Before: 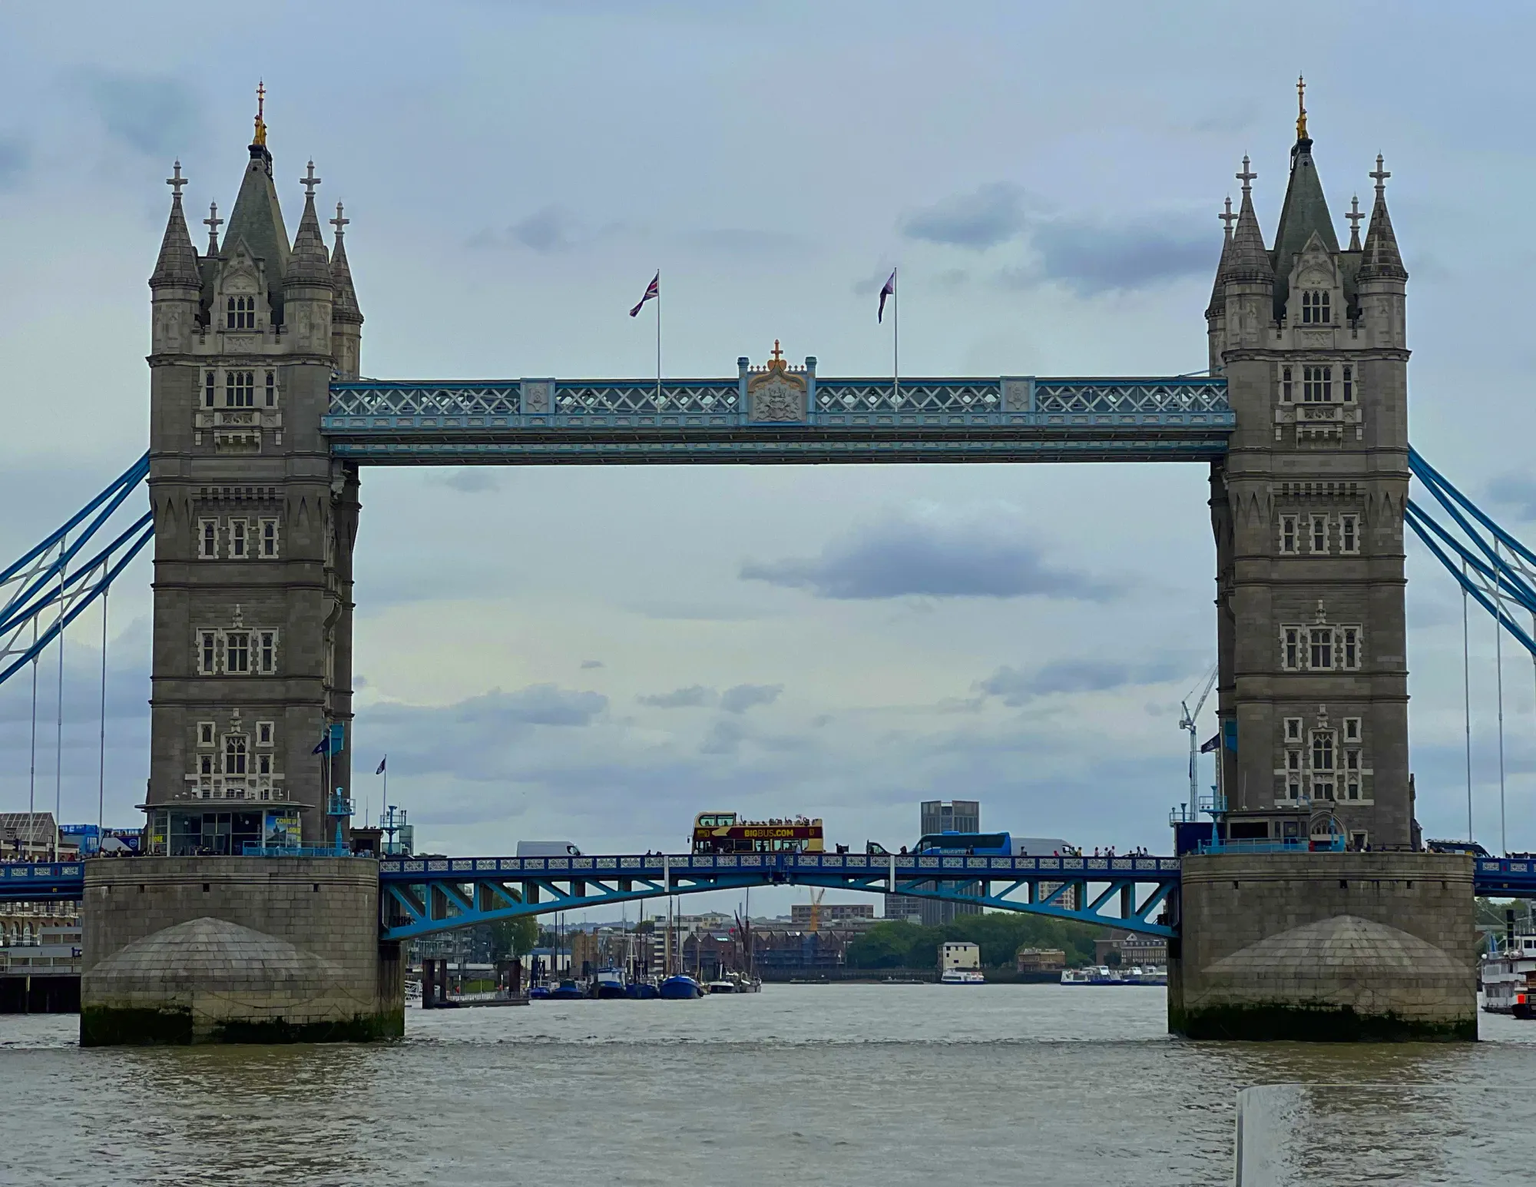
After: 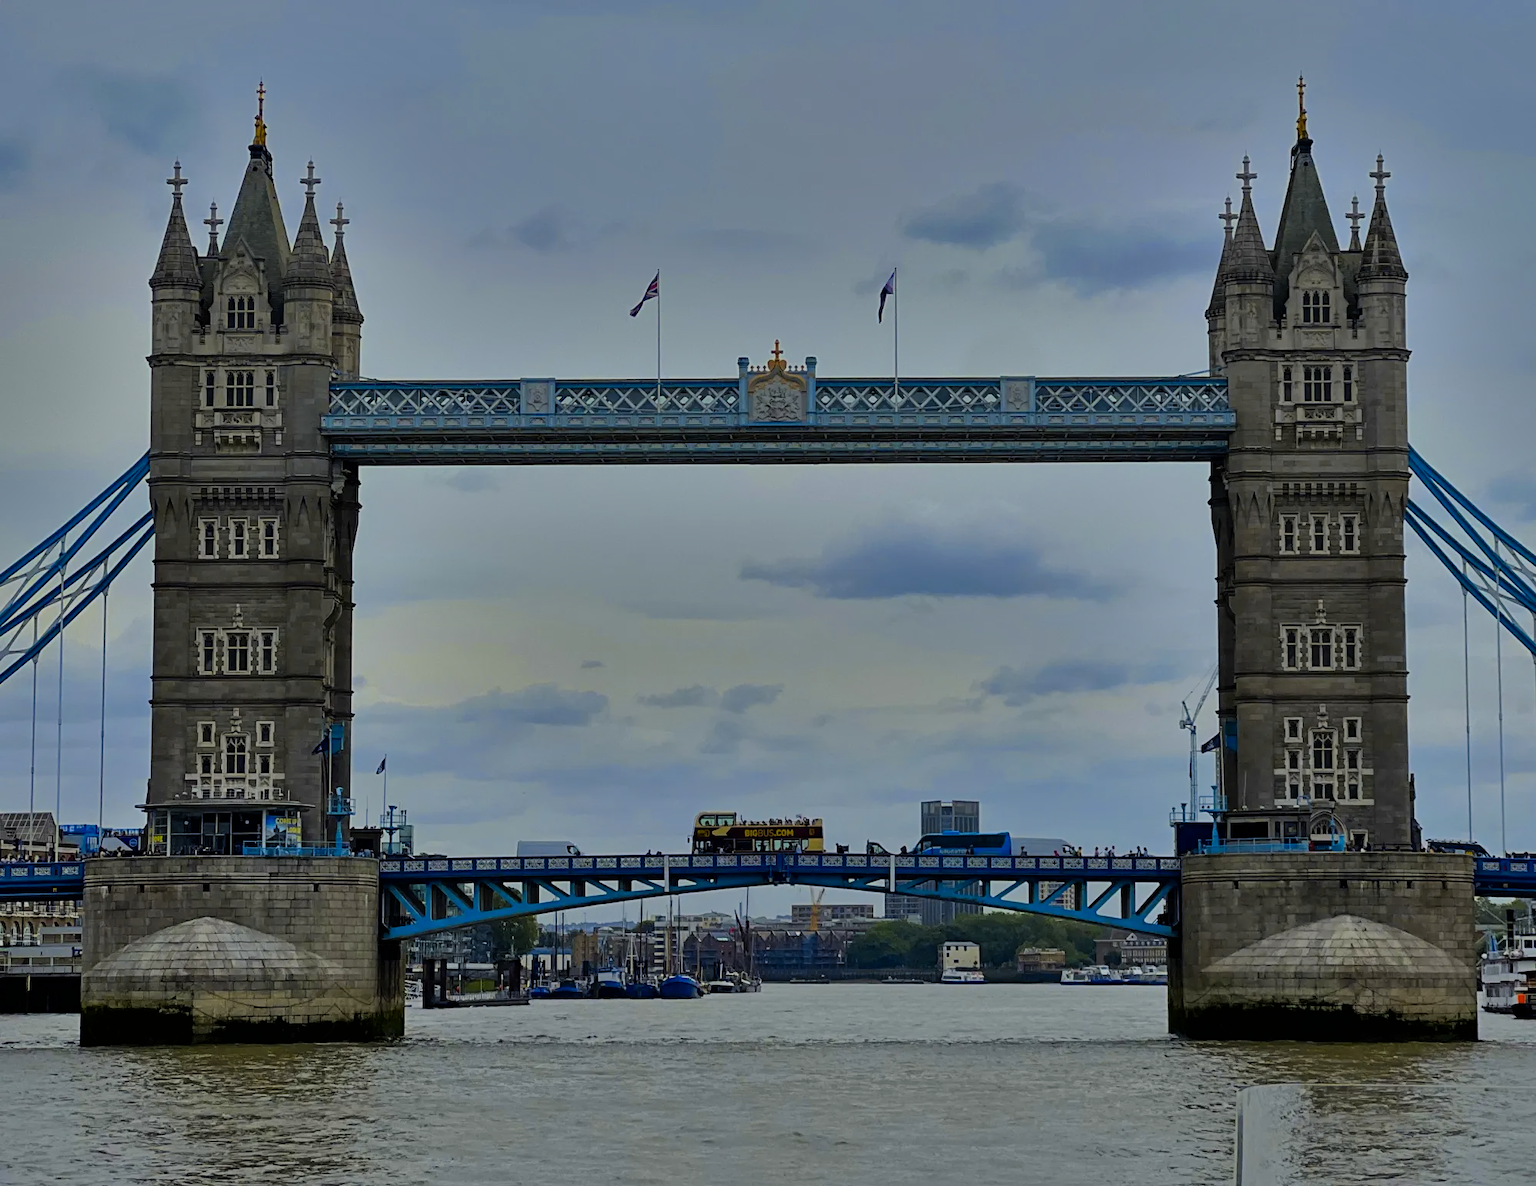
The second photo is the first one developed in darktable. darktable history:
color contrast: green-magenta contrast 0.85, blue-yellow contrast 1.25, unbound 0
shadows and highlights: shadows 80.73, white point adjustment -9.07, highlights -61.46, soften with gaussian
filmic rgb: black relative exposure -7.65 EV, white relative exposure 4.56 EV, hardness 3.61, contrast 1.05
